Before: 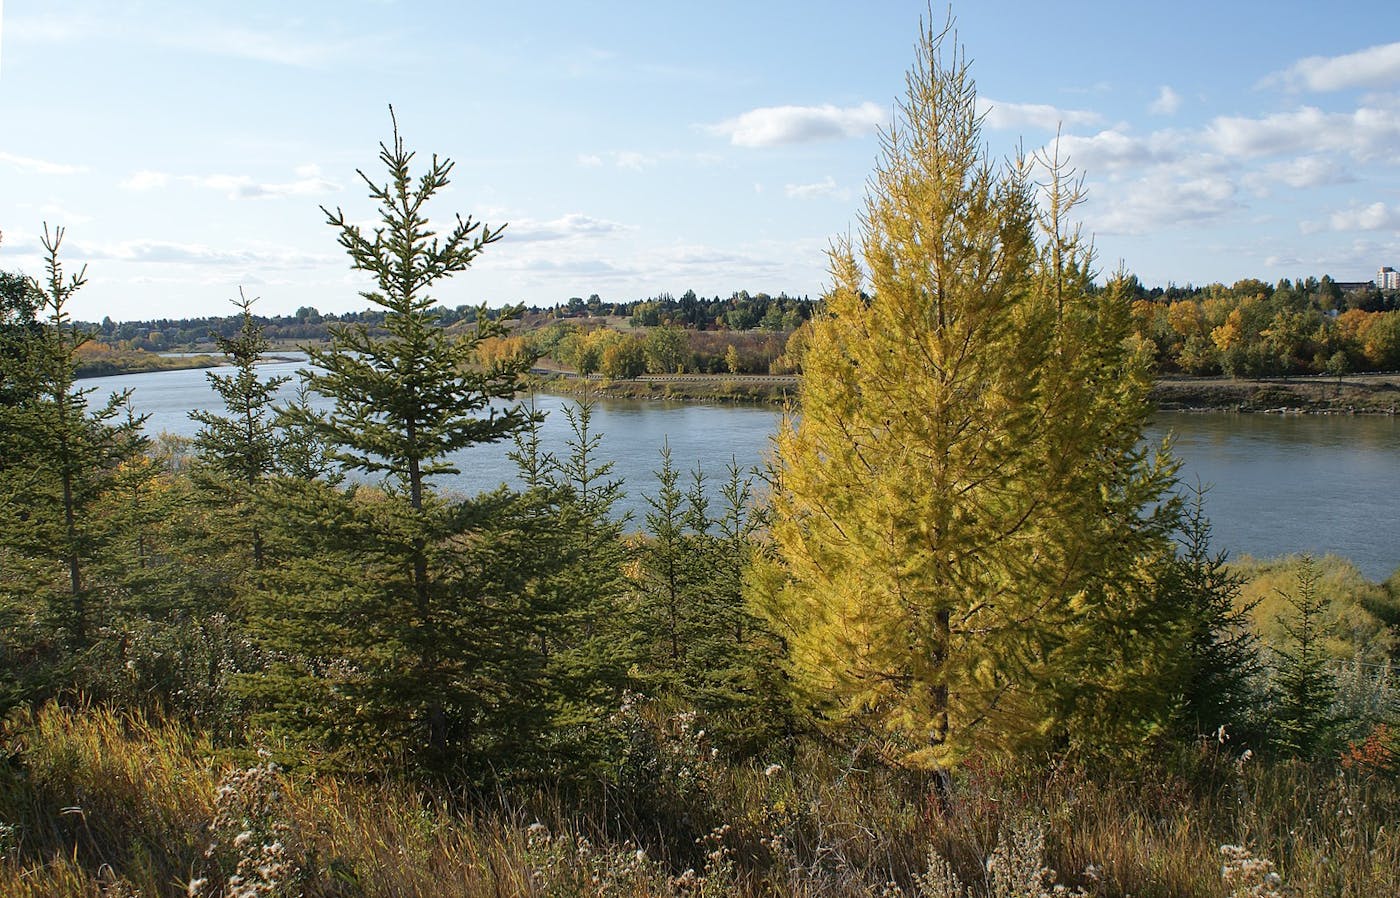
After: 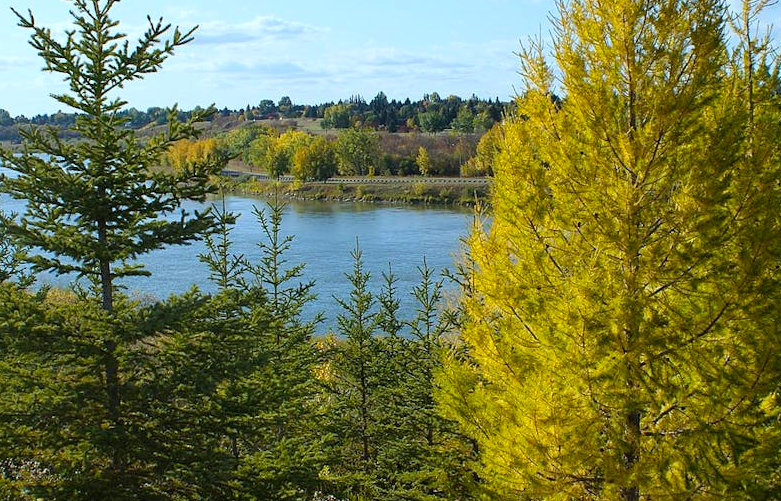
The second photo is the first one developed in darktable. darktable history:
color zones: curves: ch0 [(0, 0.558) (0.143, 0.559) (0.286, 0.529) (0.429, 0.505) (0.571, 0.5) (0.714, 0.5) (0.857, 0.5) (1, 0.558)]; ch1 [(0, 0.469) (0.01, 0.469) (0.12, 0.446) (0.248, 0.469) (0.5, 0.5) (0.748, 0.5) (0.99, 0.469) (1, 0.469)]
color balance rgb: linear chroma grading › global chroma 15%, perceptual saturation grading › global saturation 30%
white balance: red 0.925, blue 1.046
crop and rotate: left 22.13%, top 22.054%, right 22.026%, bottom 22.102%
